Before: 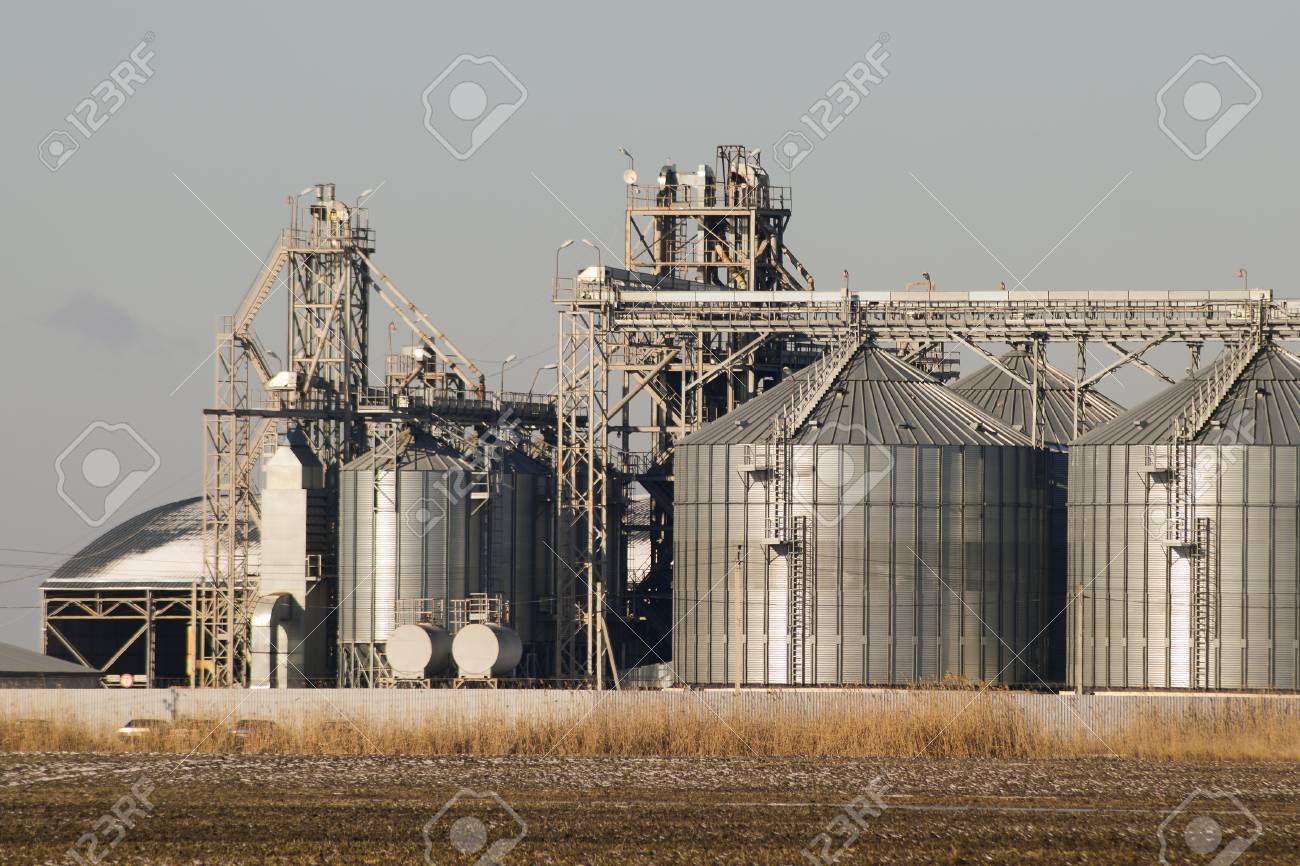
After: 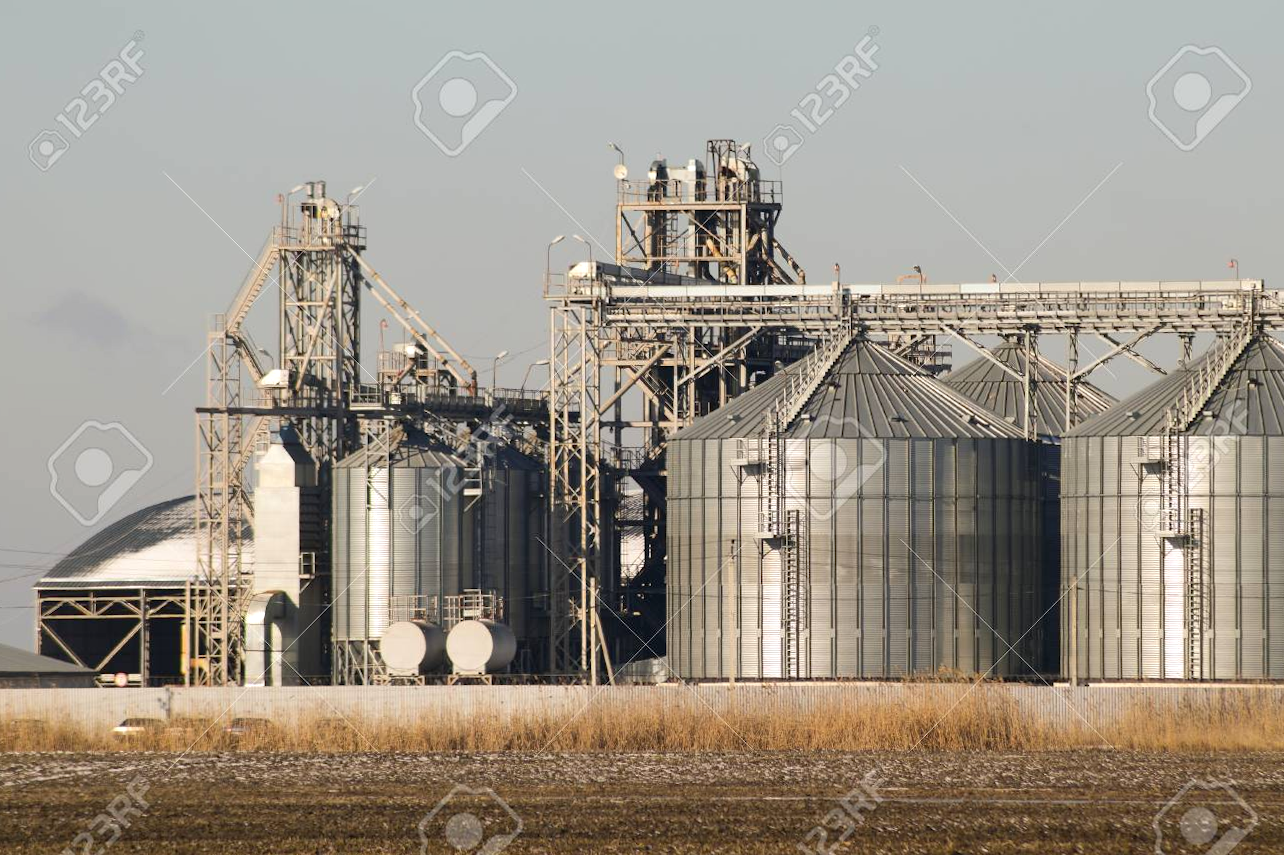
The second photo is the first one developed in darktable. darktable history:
exposure: exposure 0.178 EV, compensate exposure bias true, compensate highlight preservation false
rotate and perspective: rotation -0.45°, automatic cropping original format, crop left 0.008, crop right 0.992, crop top 0.012, crop bottom 0.988
